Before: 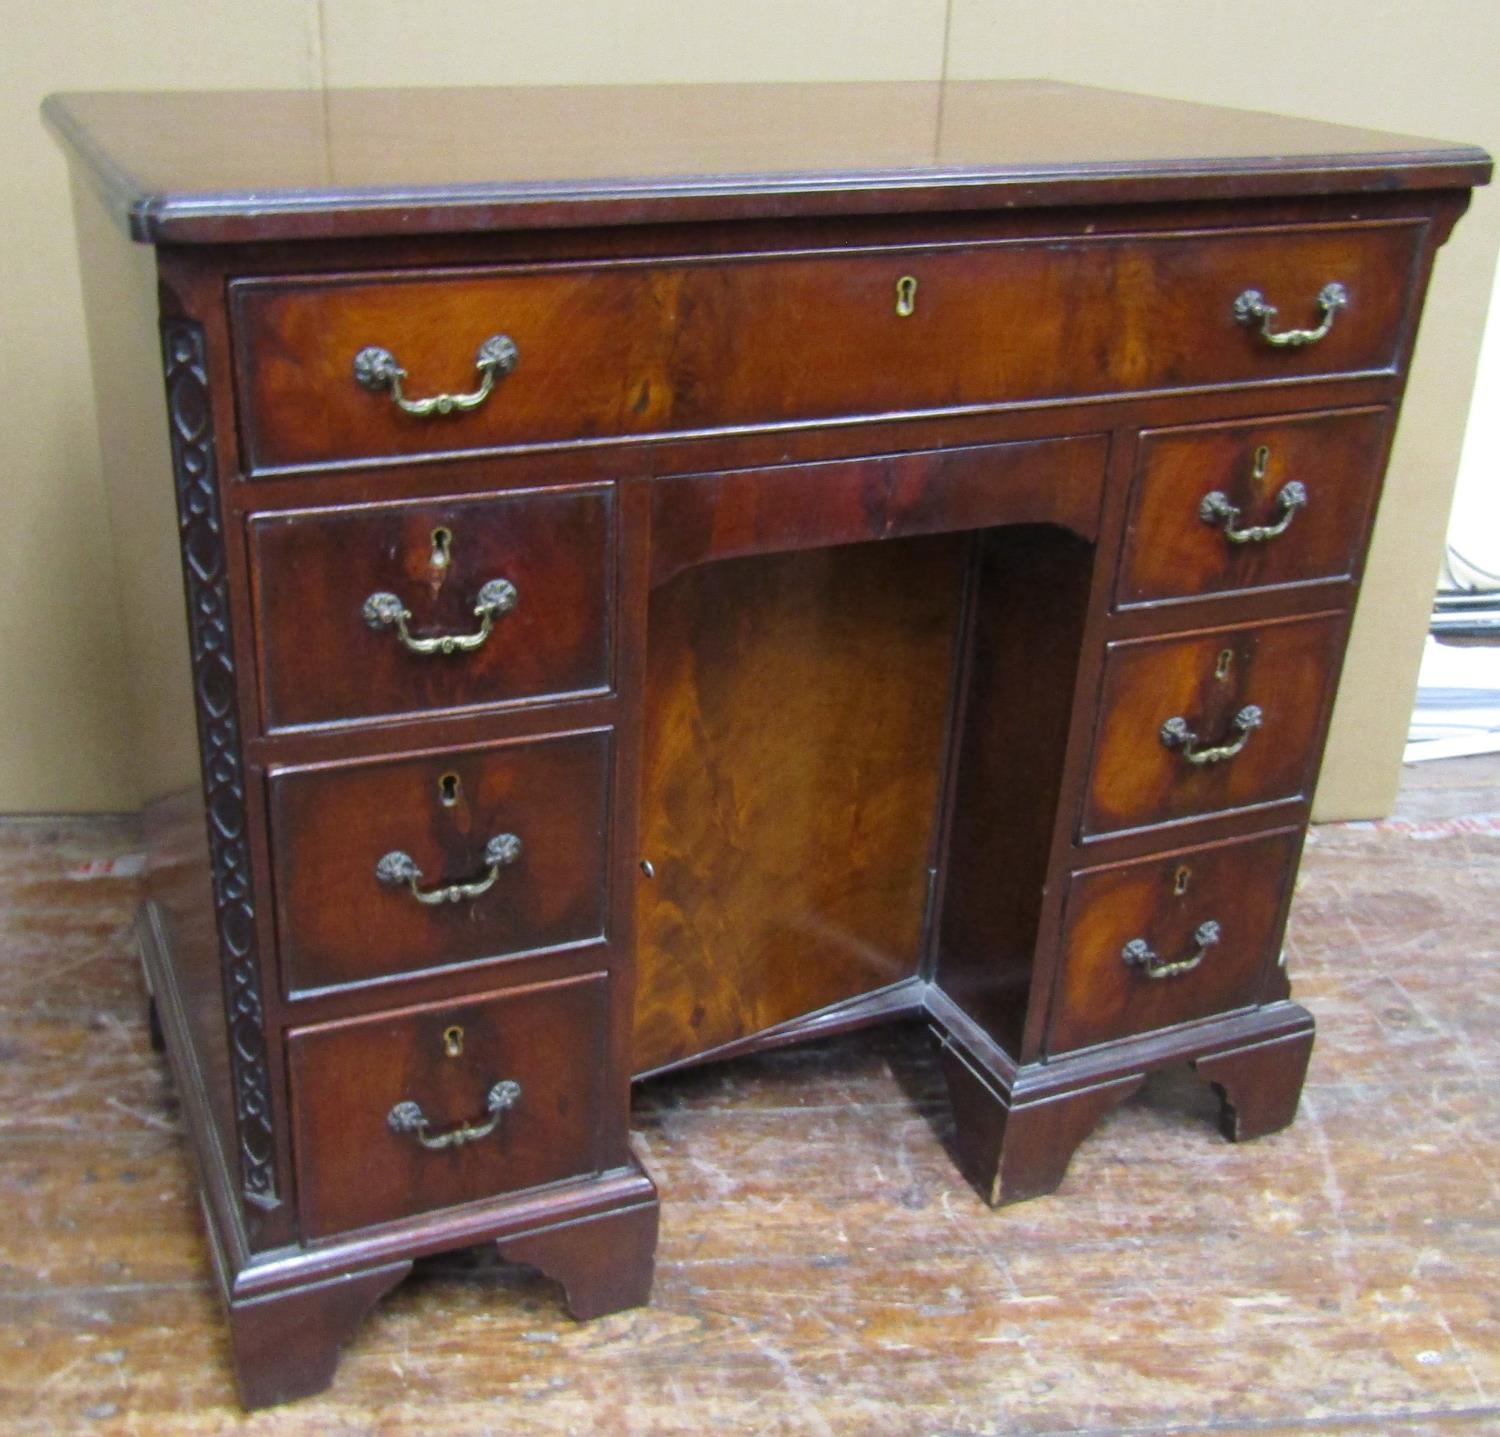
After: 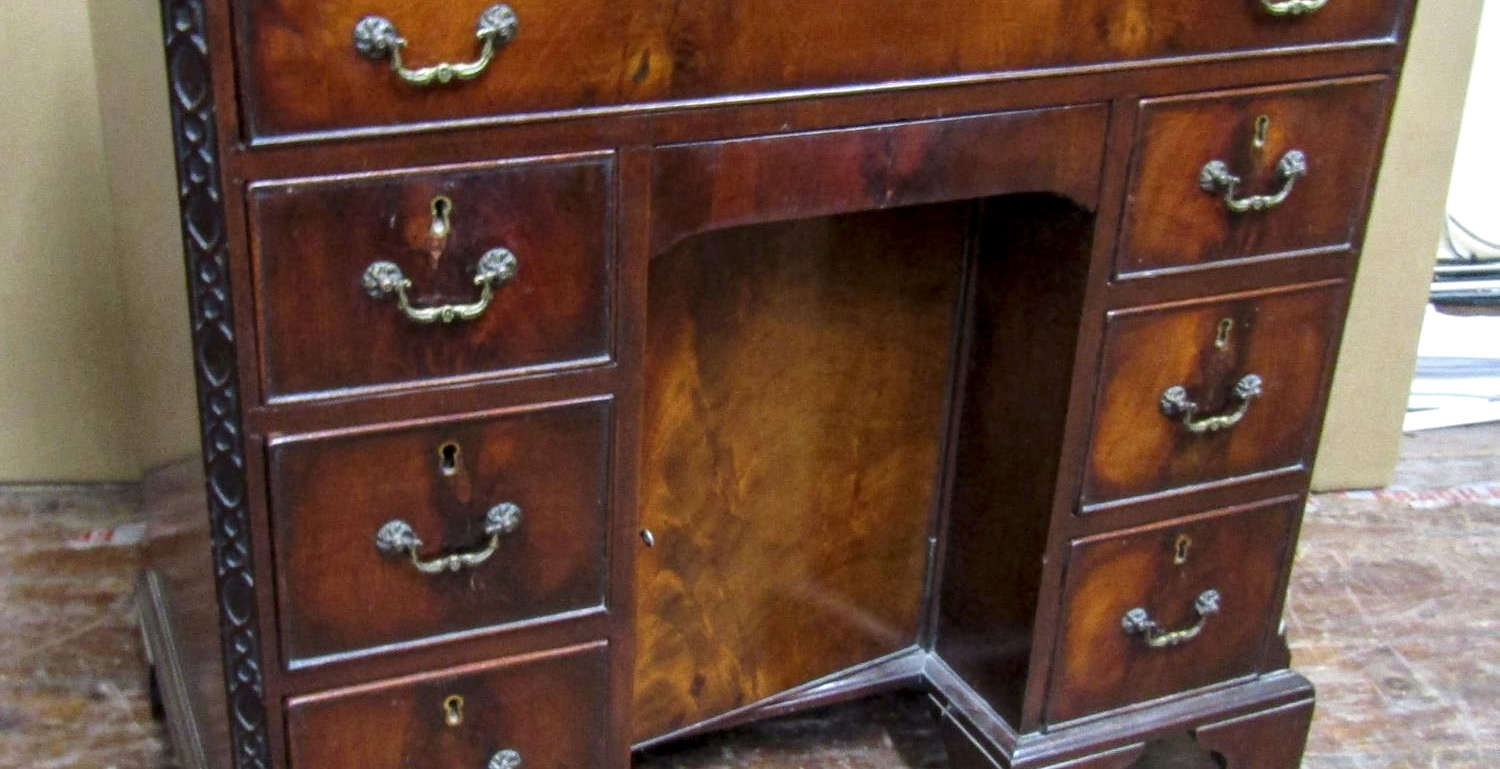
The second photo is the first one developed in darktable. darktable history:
local contrast: detail 144%
crop and rotate: top 23.043%, bottom 23.437%
